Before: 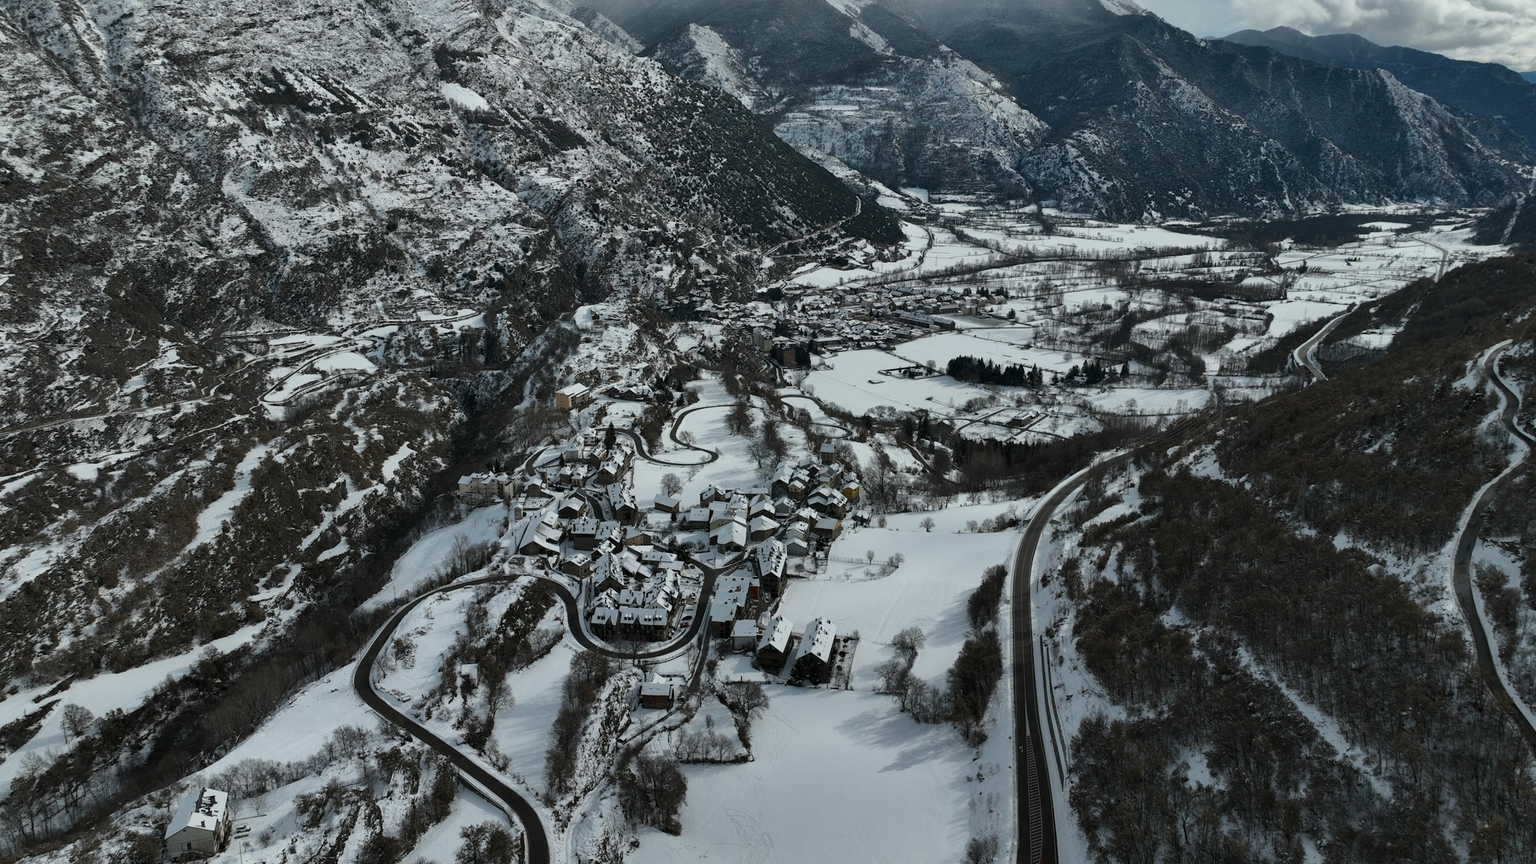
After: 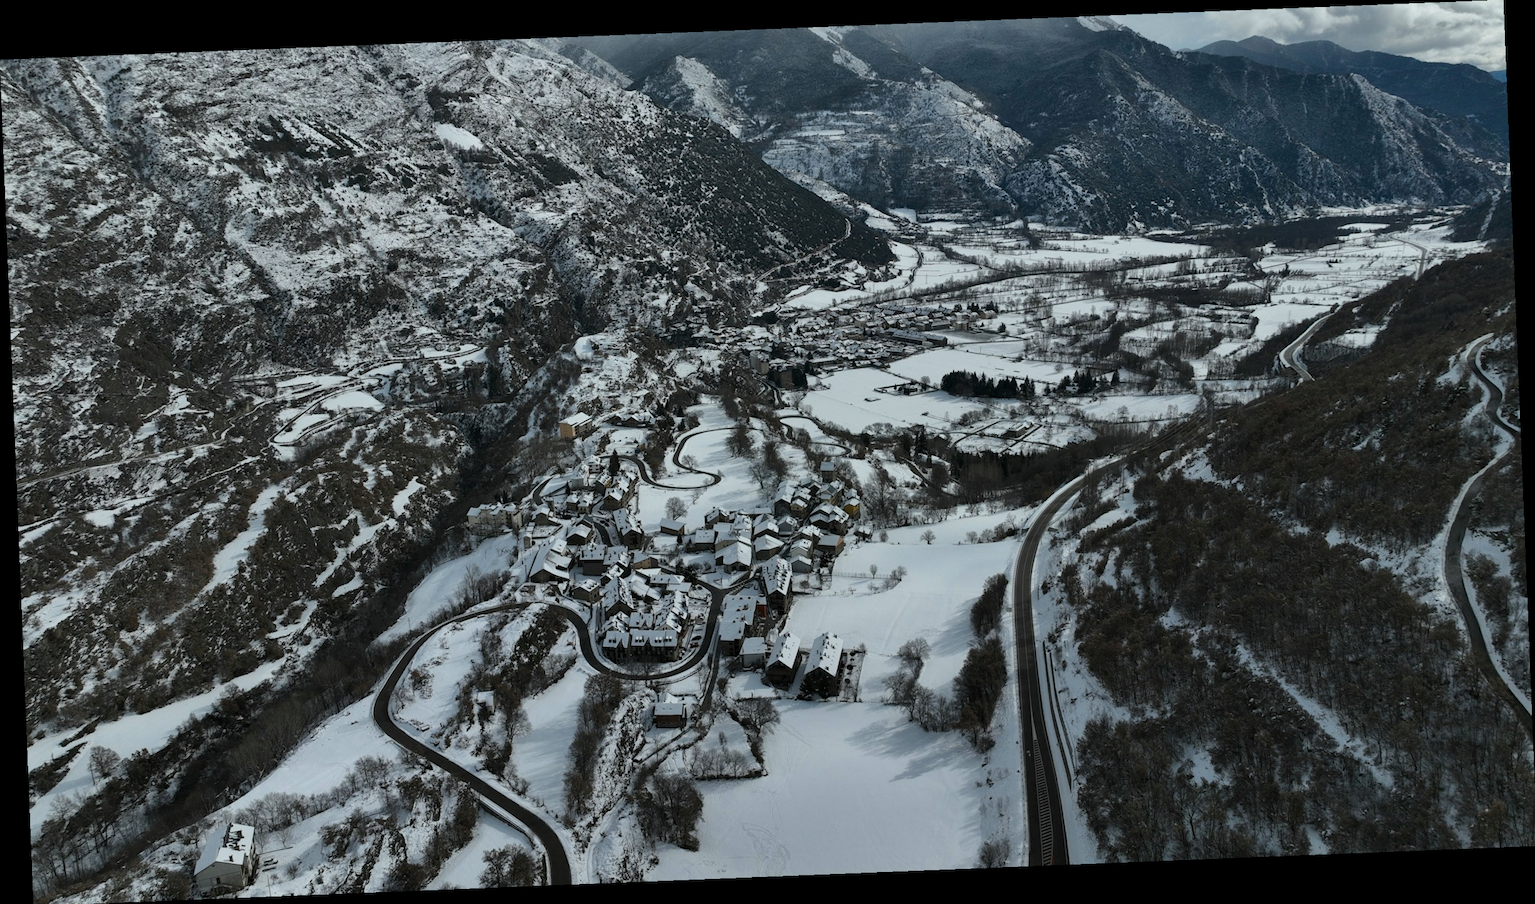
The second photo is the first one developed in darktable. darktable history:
rotate and perspective: rotation -2.29°, automatic cropping off
white balance: red 0.986, blue 1.01
